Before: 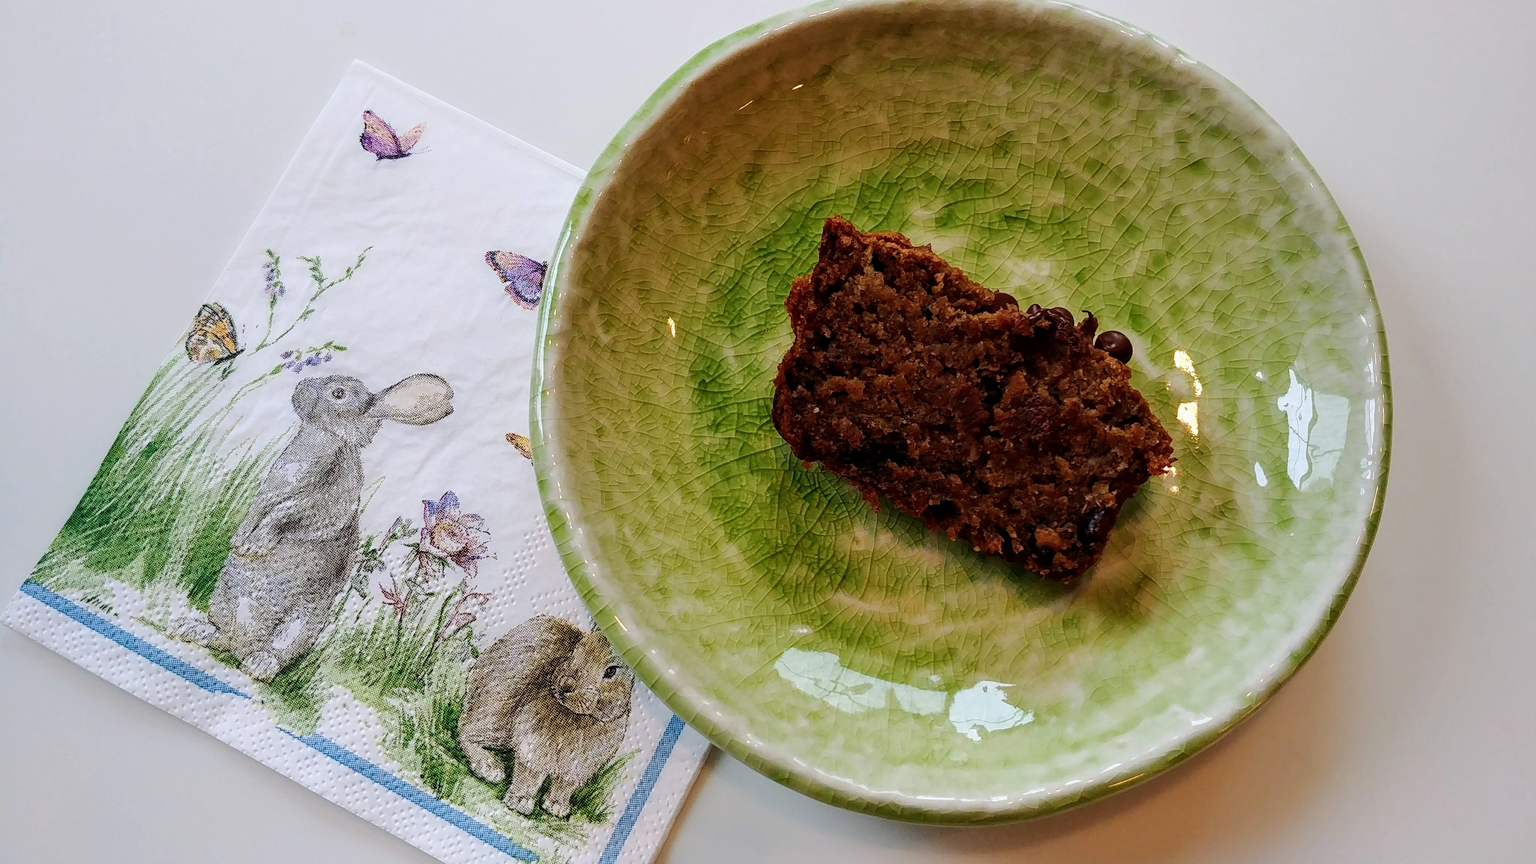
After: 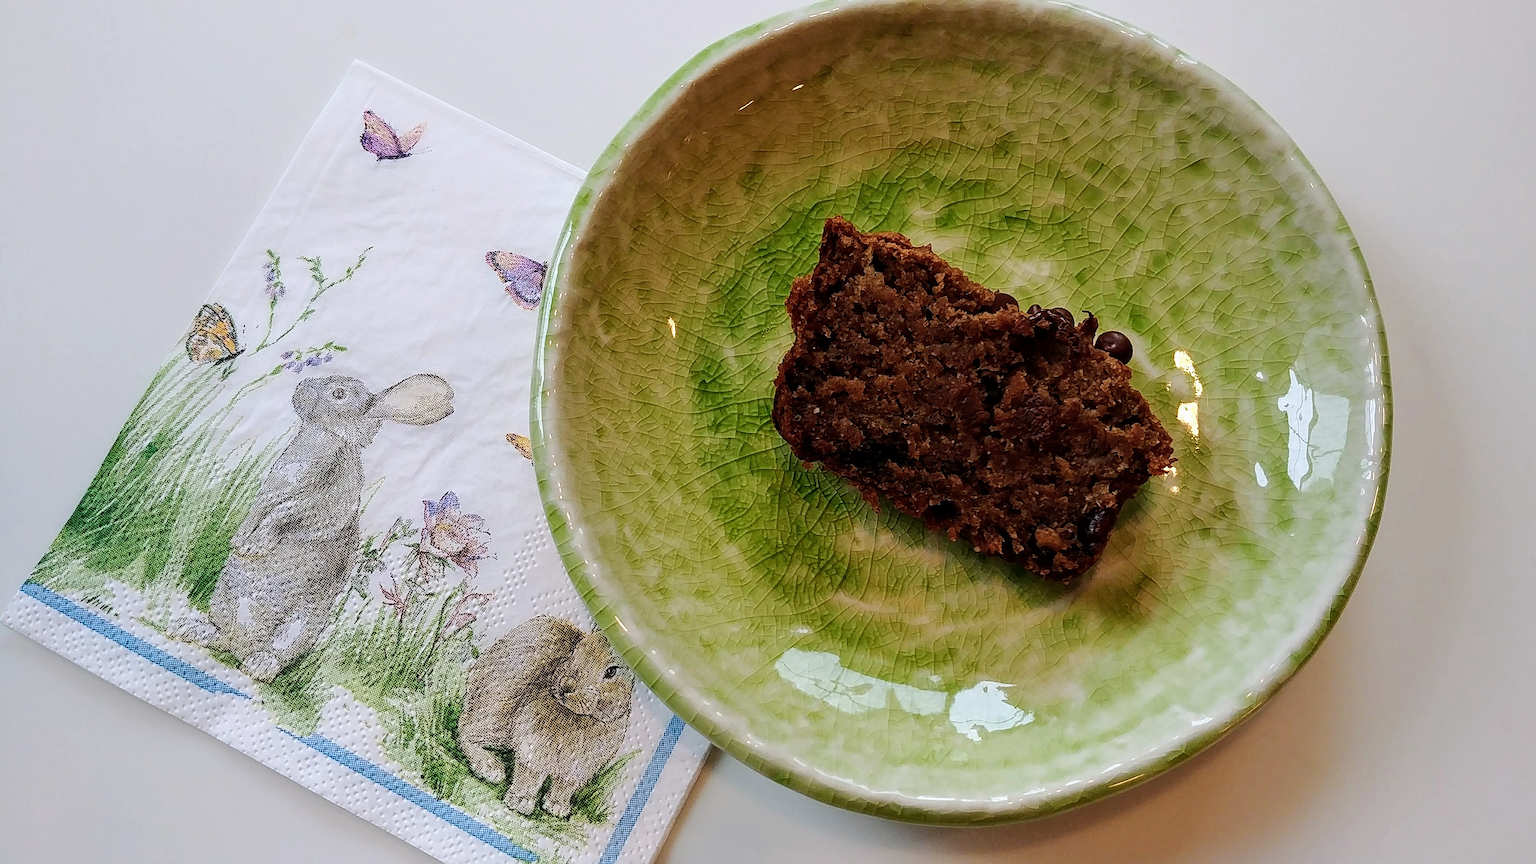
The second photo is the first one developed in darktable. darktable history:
sharpen: on, module defaults
color zones: curves: ch1 [(0.077, 0.436) (0.25, 0.5) (0.75, 0.5)]
